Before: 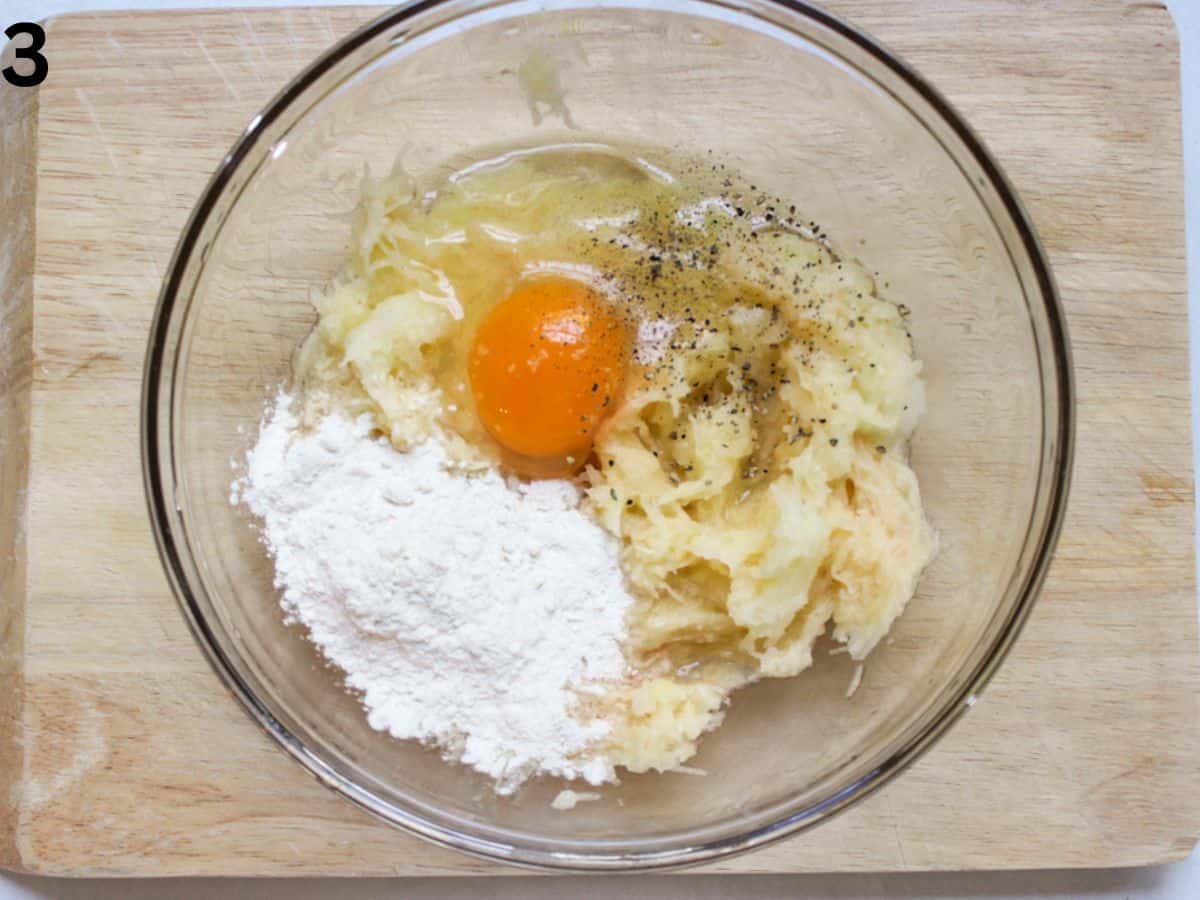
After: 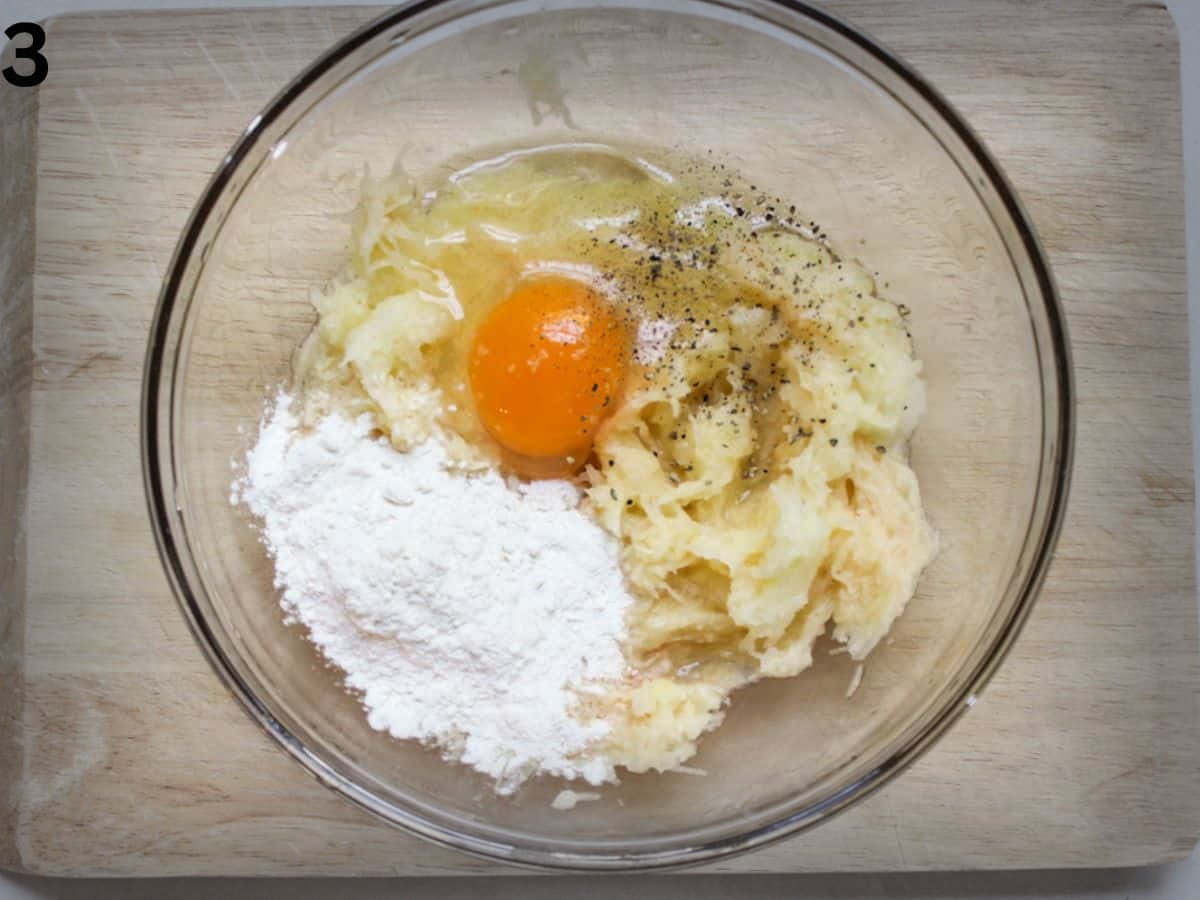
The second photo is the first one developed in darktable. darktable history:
vignetting: fall-off start 53.56%, brightness -0.575, automatic ratio true, width/height ratio 1.312, shape 0.211, dithering 8-bit output, unbound false
